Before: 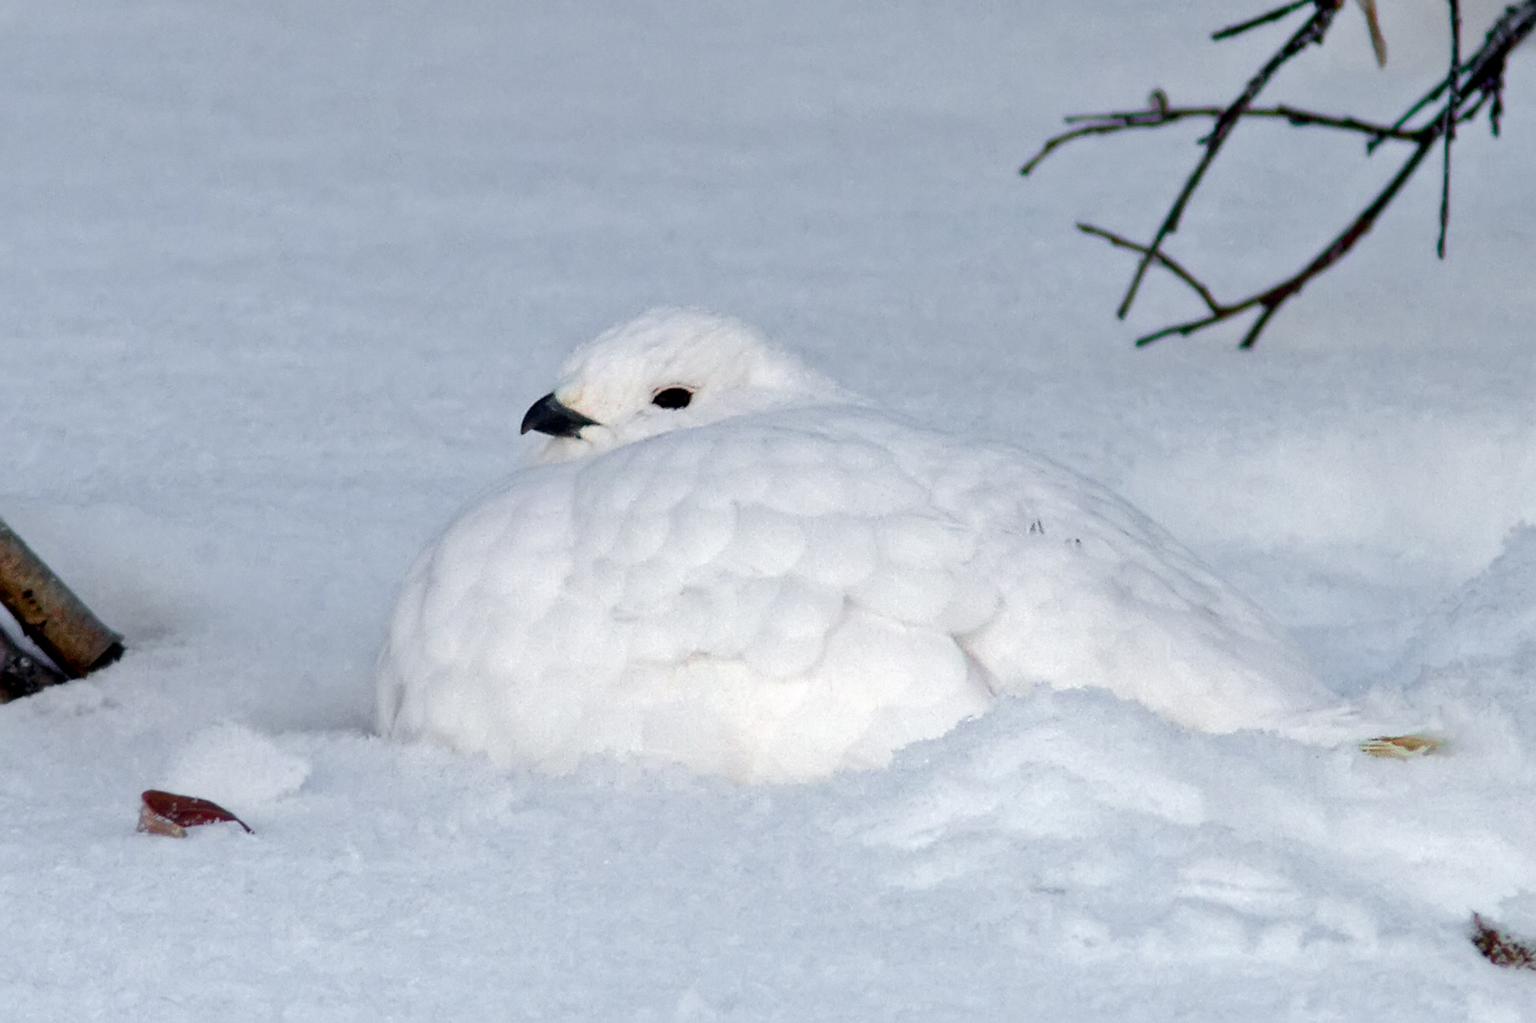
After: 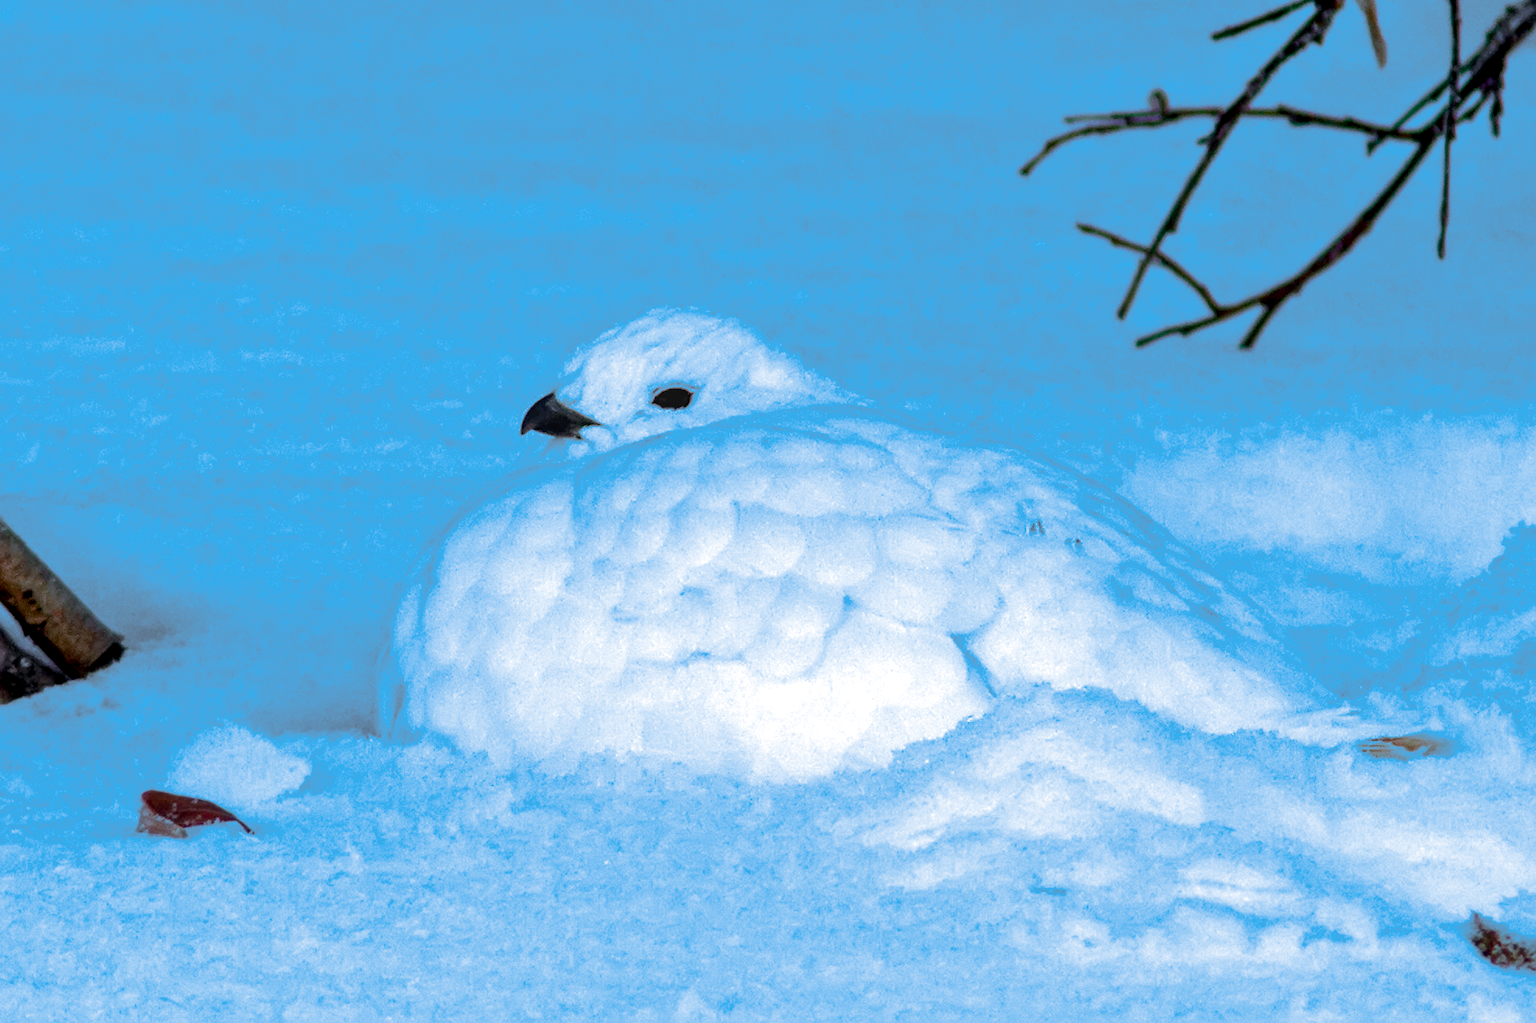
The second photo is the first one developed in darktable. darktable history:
tone equalizer: on, module defaults
local contrast: on, module defaults
split-toning: shadows › hue 220°, shadows › saturation 0.64, highlights › hue 220°, highlights › saturation 0.64, balance 0, compress 5.22%
